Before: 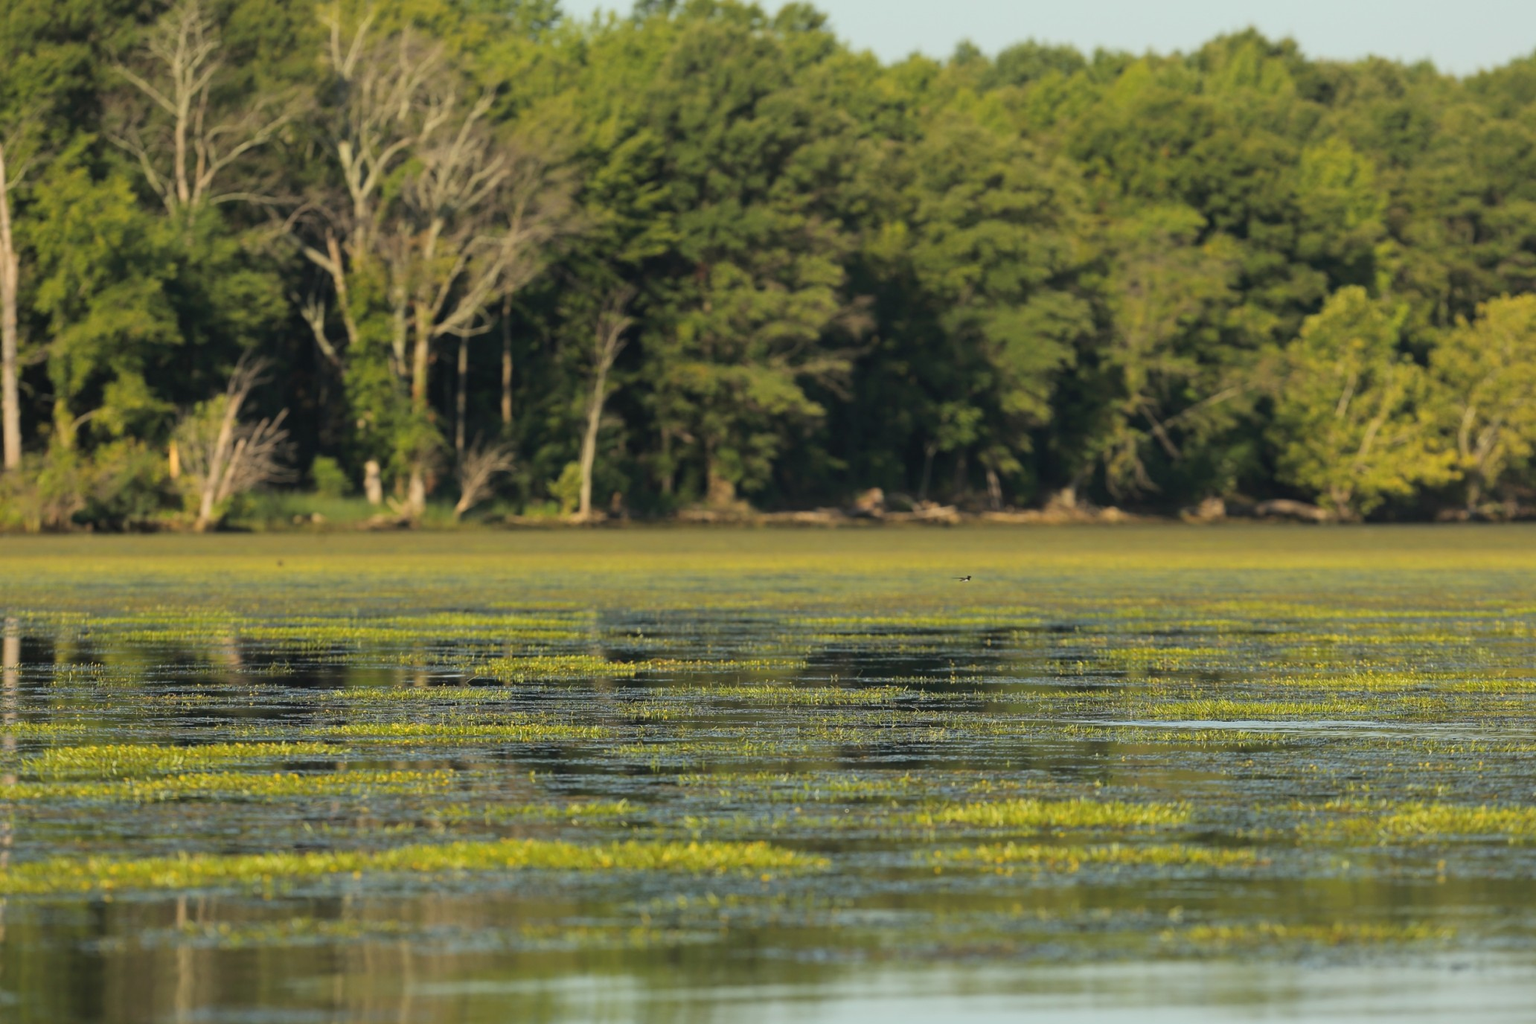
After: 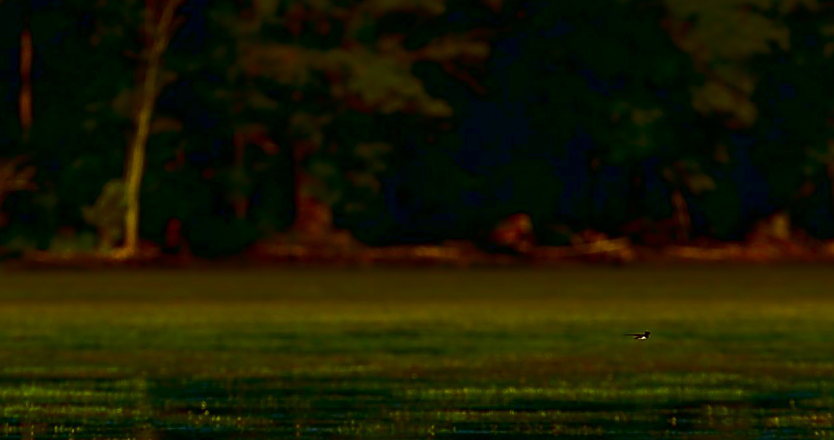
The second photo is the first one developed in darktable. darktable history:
color balance rgb: perceptual saturation grading › global saturation 20%, perceptual saturation grading › highlights -25%, perceptual saturation grading › shadows 25%
contrast brightness saturation: brightness -1, saturation 1
crop: left 31.751%, top 32.172%, right 27.8%, bottom 35.83%
sharpen: radius 1.4, amount 1.25, threshold 0.7
